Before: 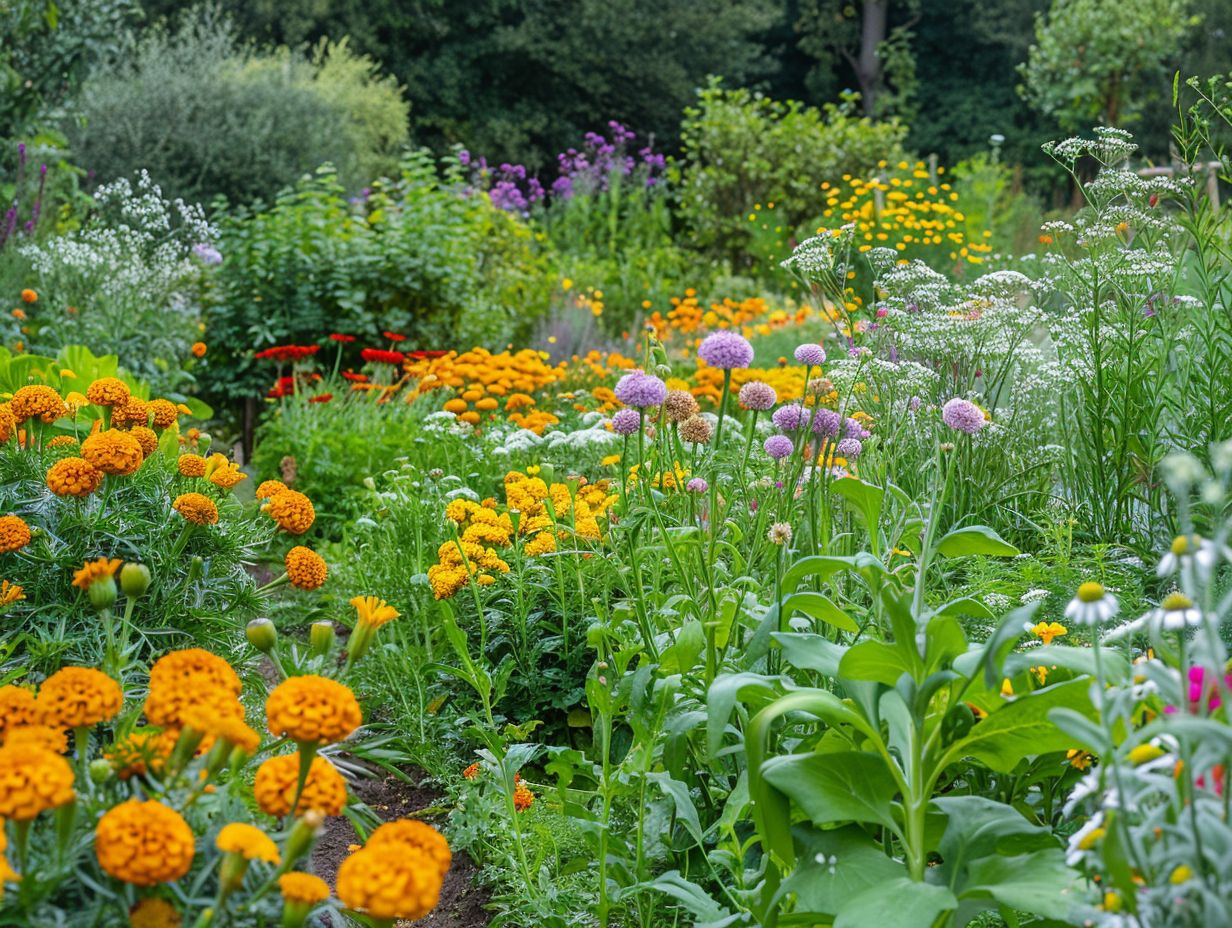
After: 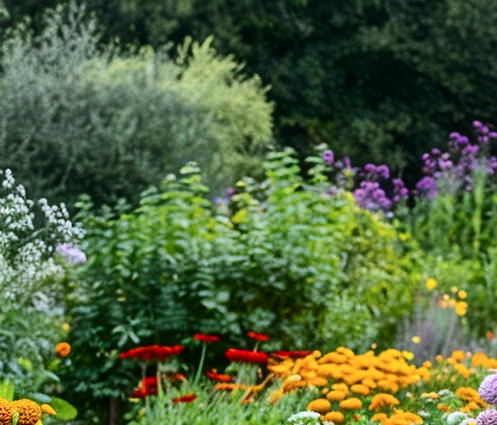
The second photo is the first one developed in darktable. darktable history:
crop and rotate: left 11.068%, top 0.069%, right 48.582%, bottom 54.081%
contrast brightness saturation: contrast 0.216
